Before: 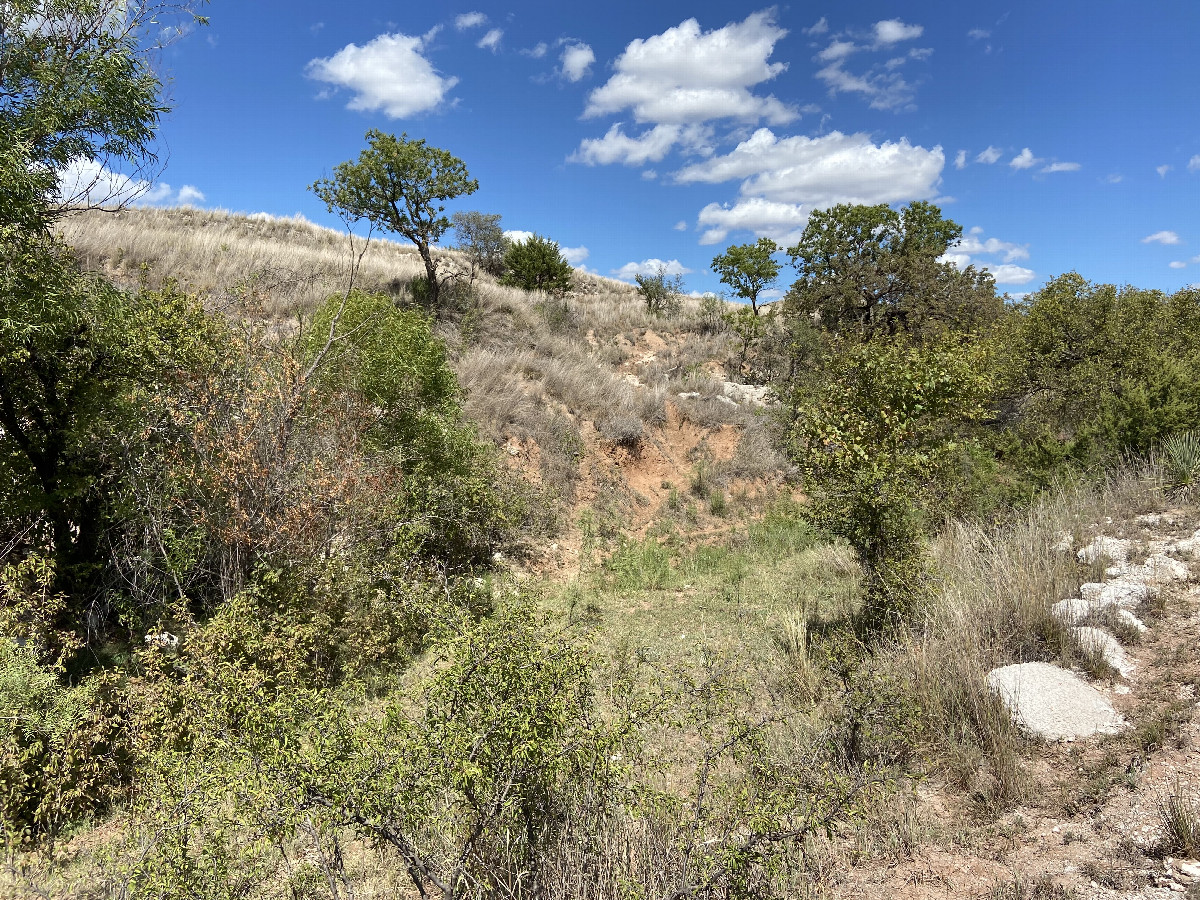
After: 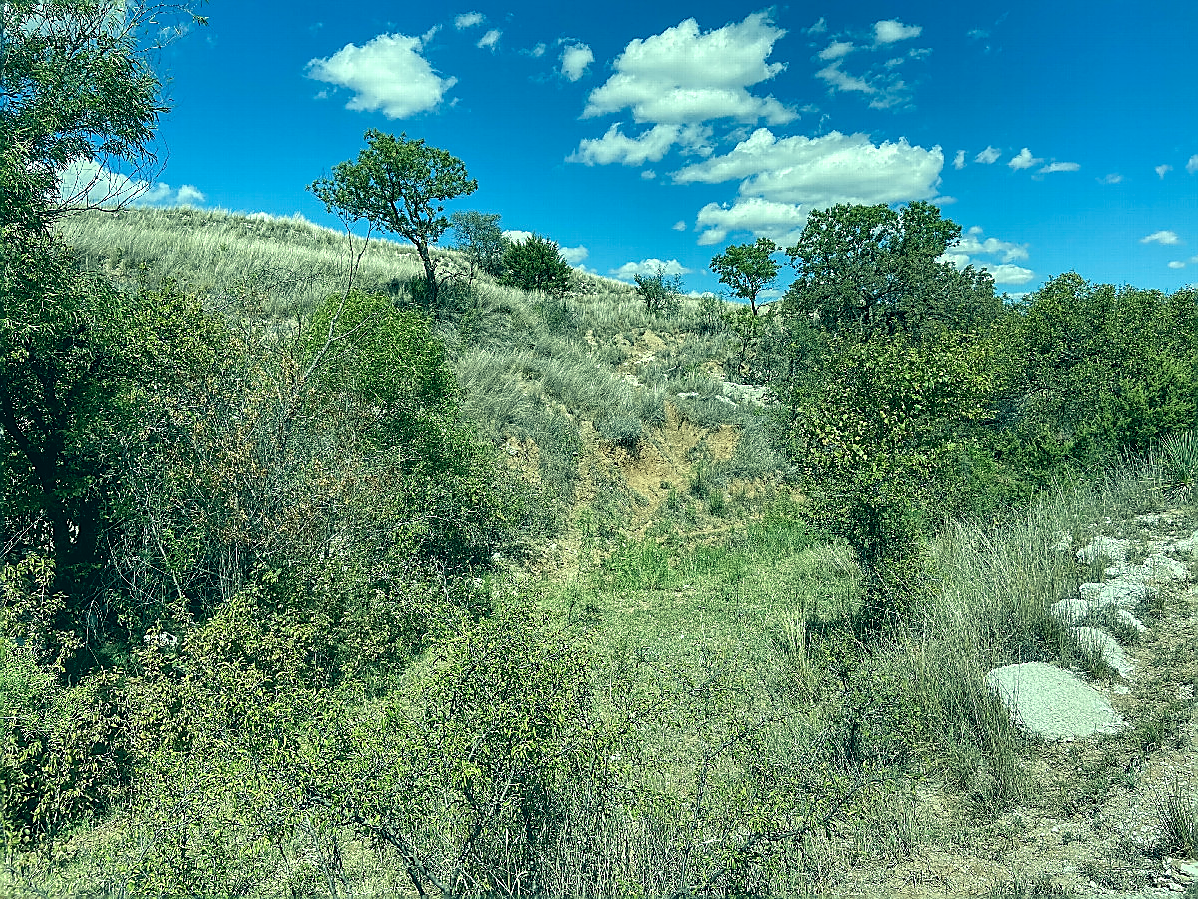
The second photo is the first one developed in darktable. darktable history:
color correction: highlights a* -20.08, highlights b* 9.8, shadows a* -20.4, shadows b* -10.76
crop and rotate: left 0.126%
sharpen: radius 1.4, amount 1.25, threshold 0.7
local contrast: on, module defaults
